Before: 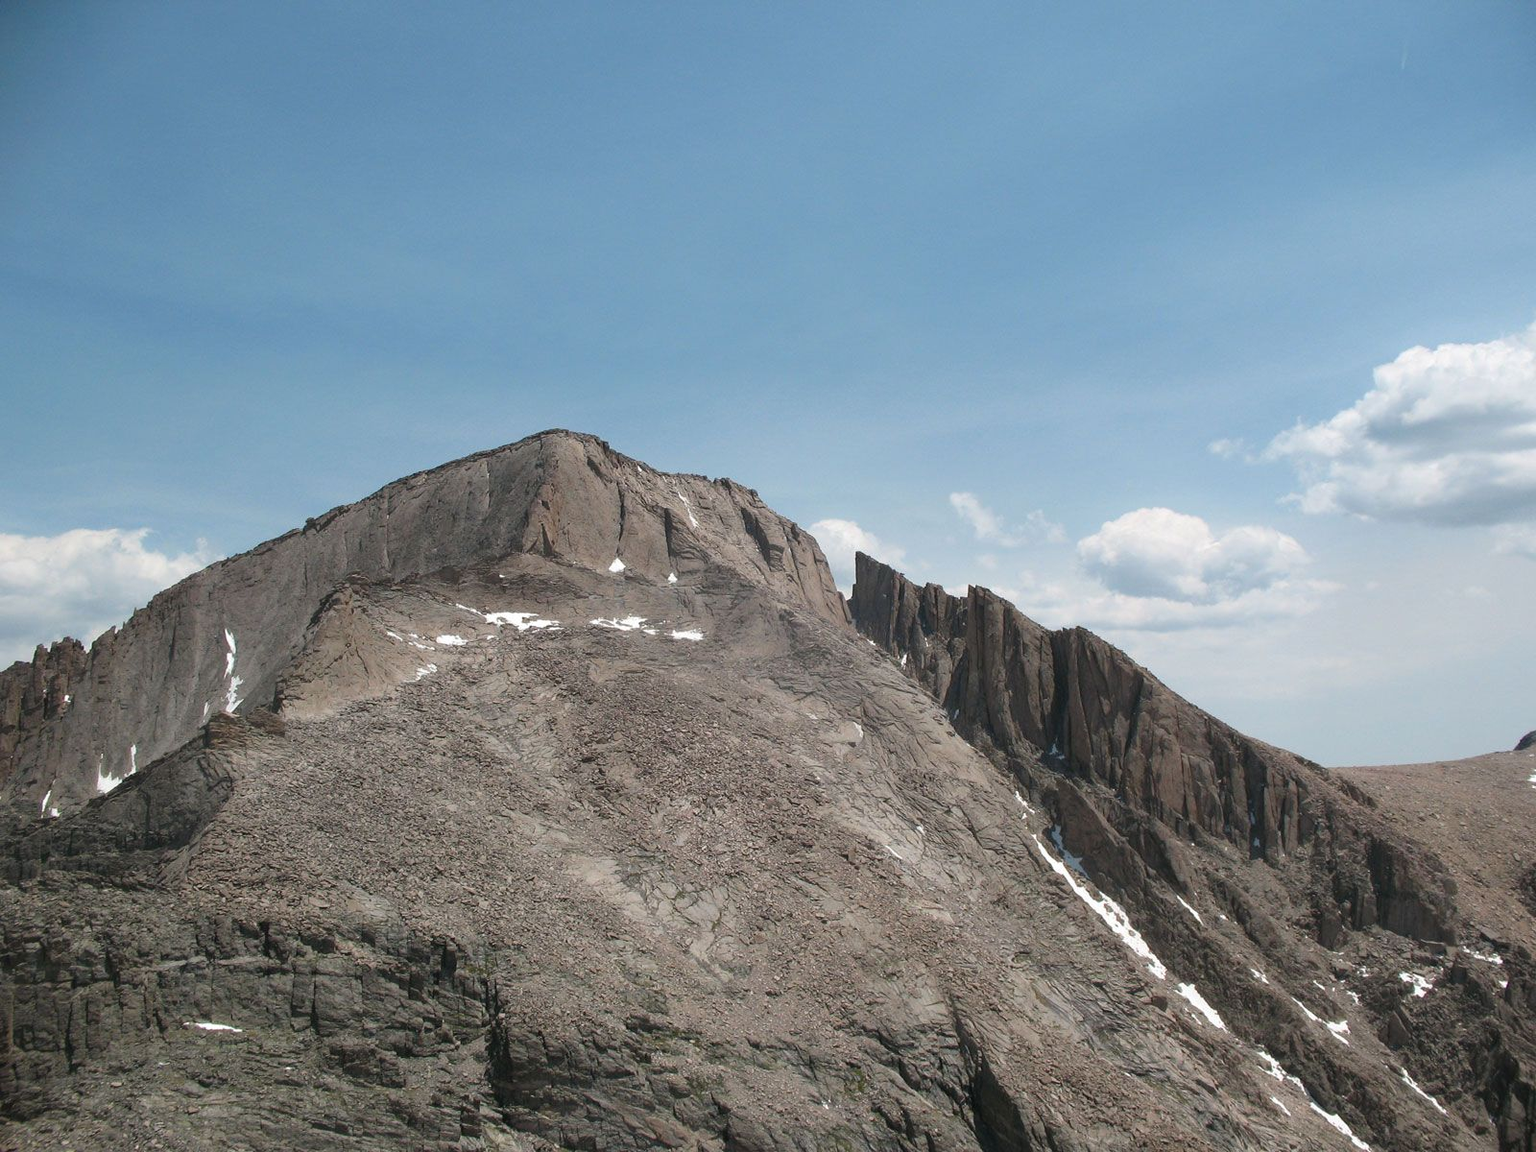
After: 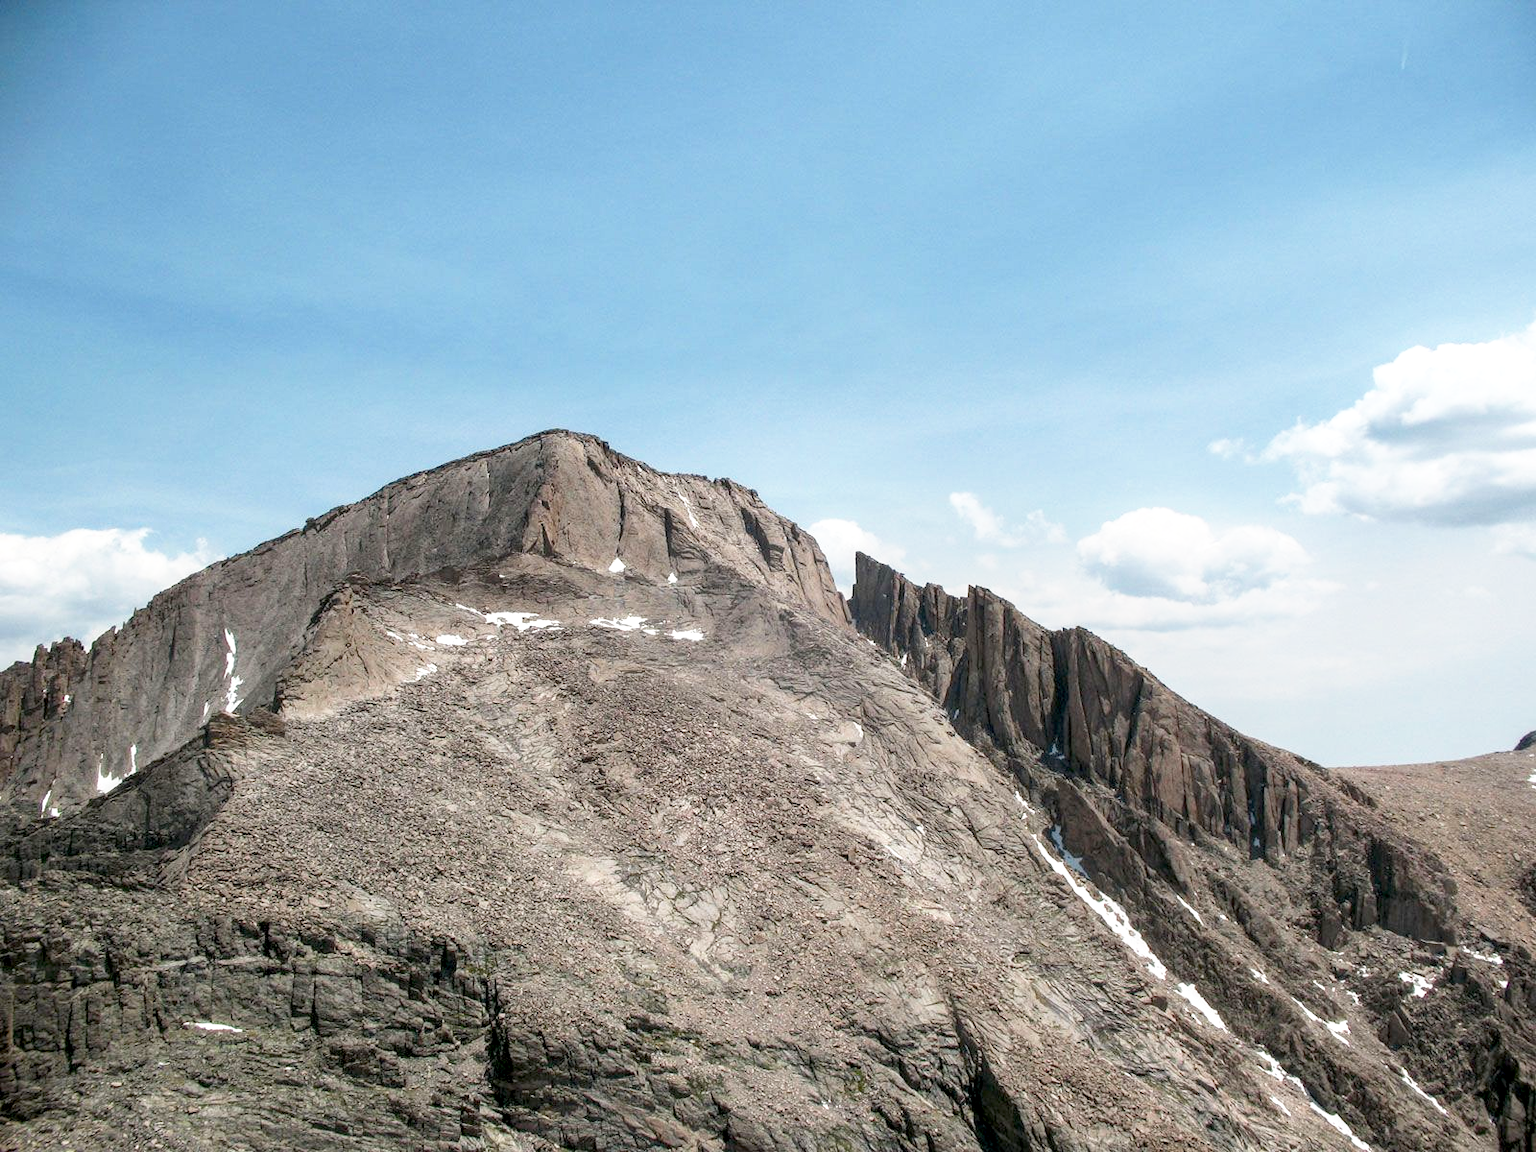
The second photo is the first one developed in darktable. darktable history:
exposure: black level correction 0.01, exposure 0.016 EV, compensate exposure bias true, compensate highlight preservation false
base curve: curves: ch0 [(0, 0) (0.557, 0.834) (1, 1)], preserve colors none
local contrast: on, module defaults
